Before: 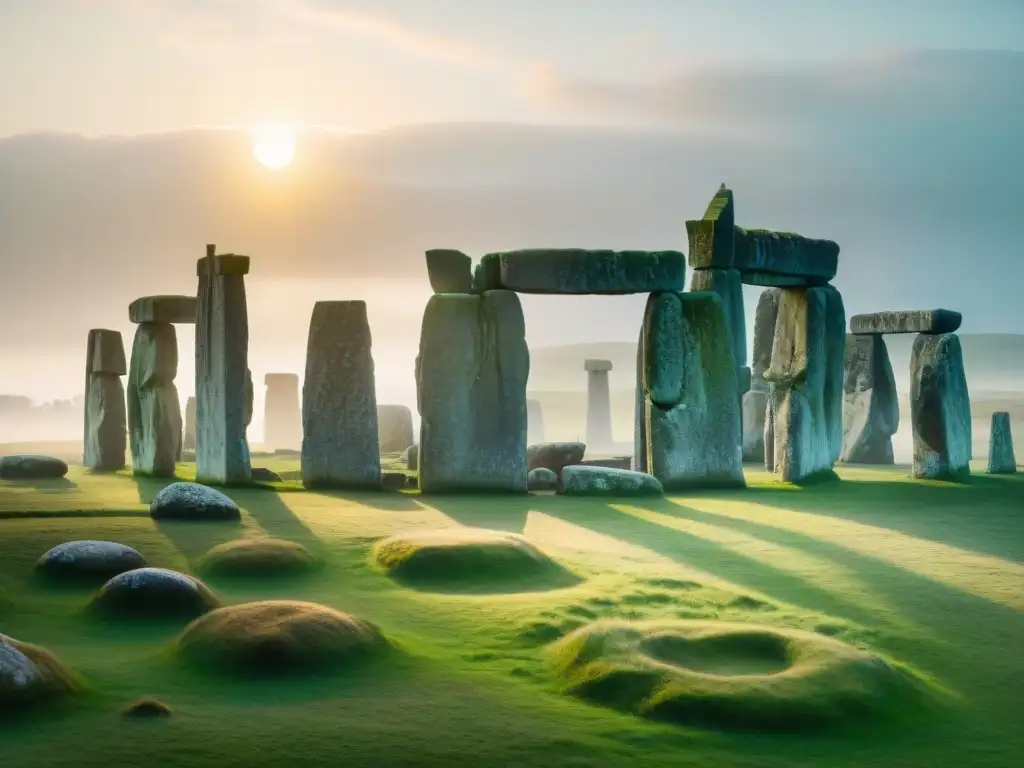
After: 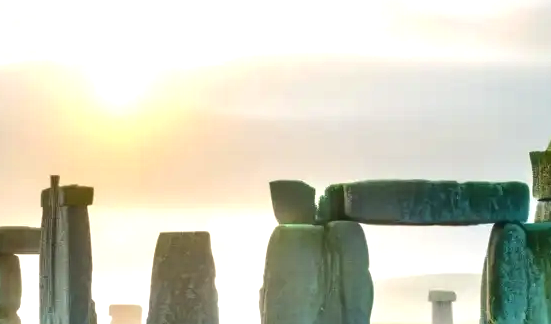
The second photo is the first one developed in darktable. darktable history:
exposure: black level correction 0, exposure 0.7 EV, compensate exposure bias true, compensate highlight preservation false
crop: left 15.306%, top 9.065%, right 30.789%, bottom 48.638%
local contrast: on, module defaults
